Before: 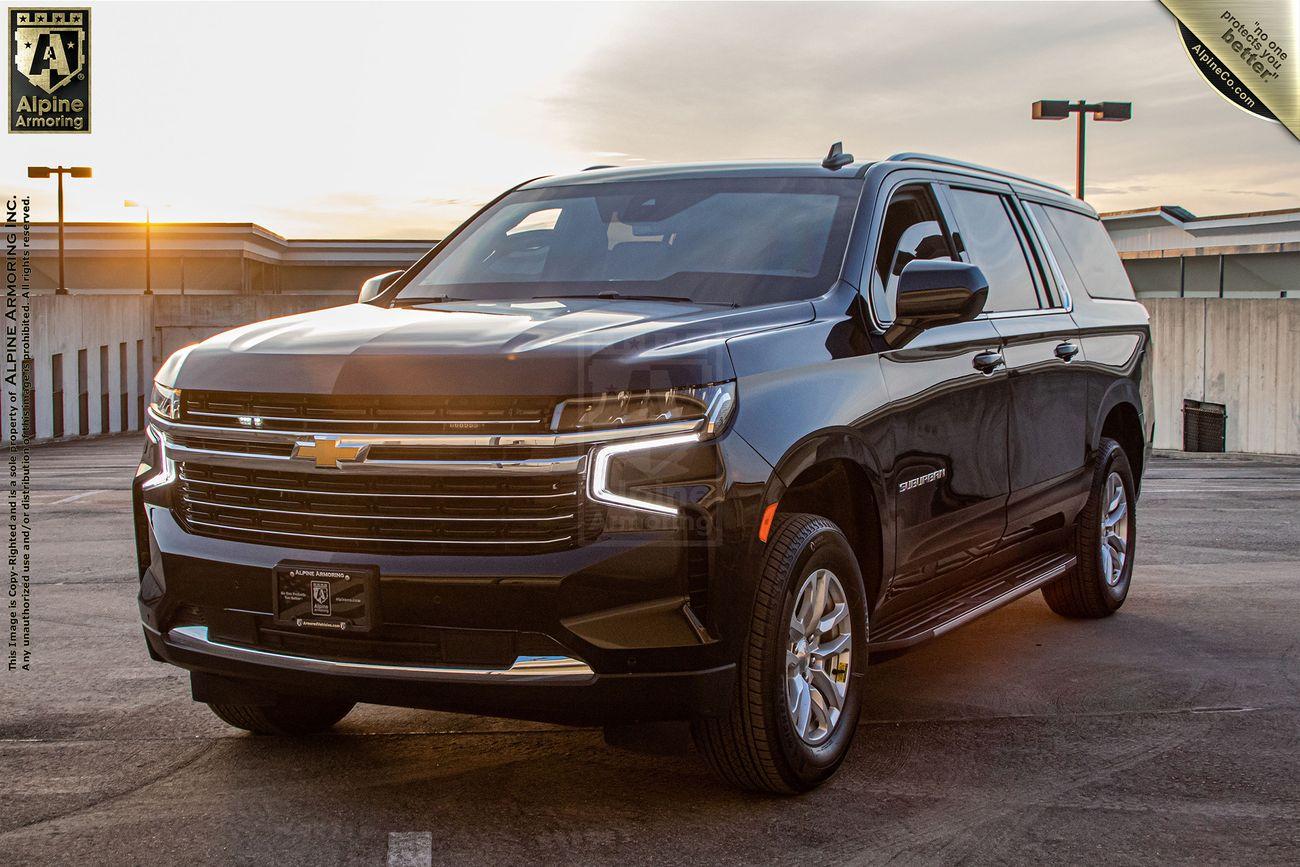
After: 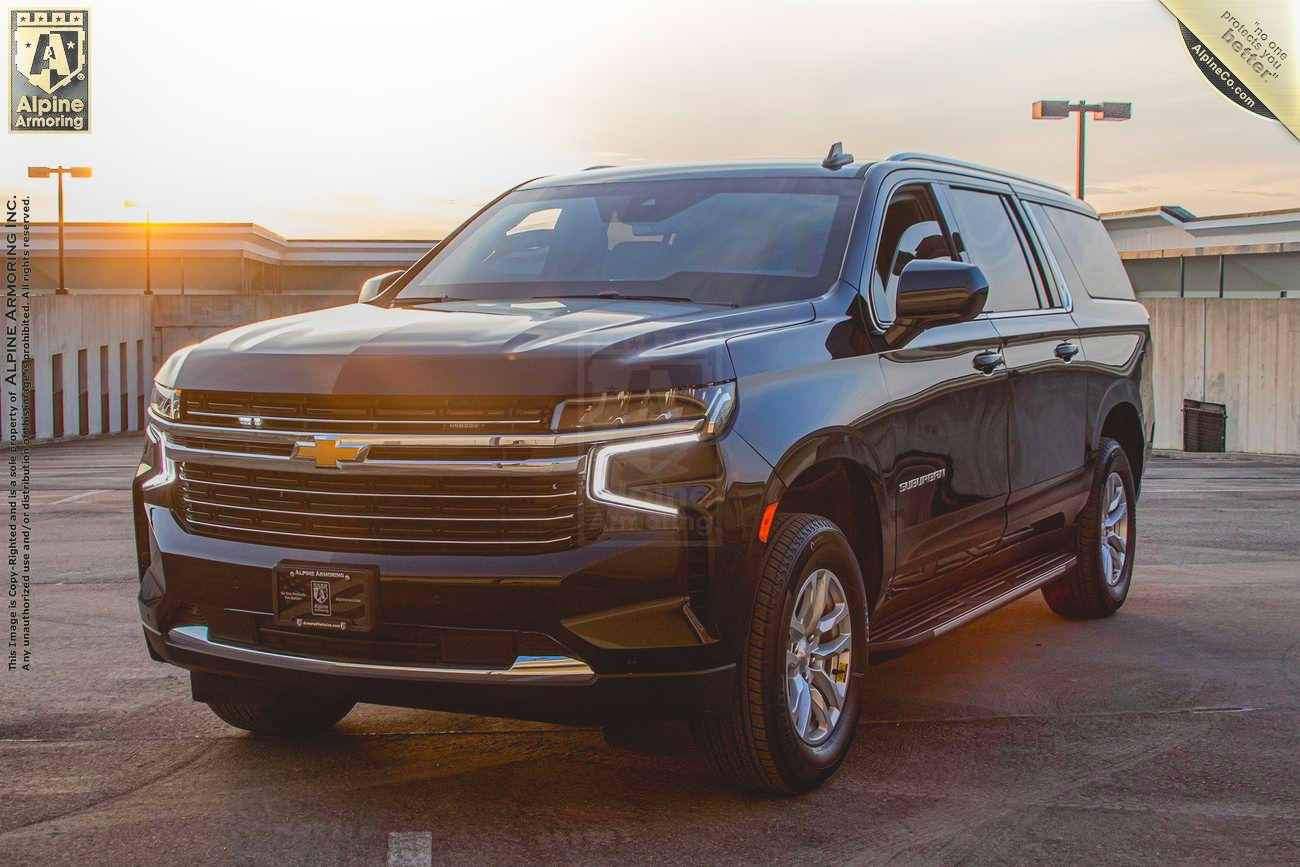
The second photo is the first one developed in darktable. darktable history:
contrast brightness saturation: contrast -0.19, saturation 0.19
shadows and highlights: shadows -21.3, highlights 100, soften with gaussian
